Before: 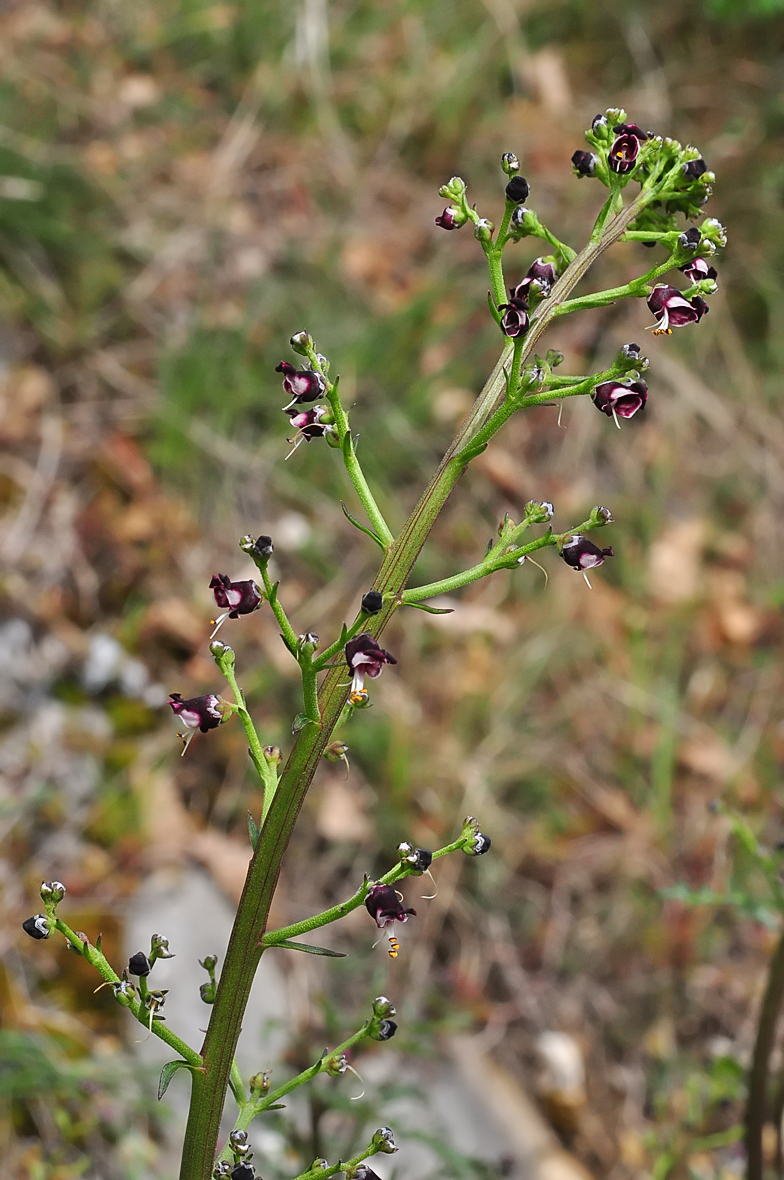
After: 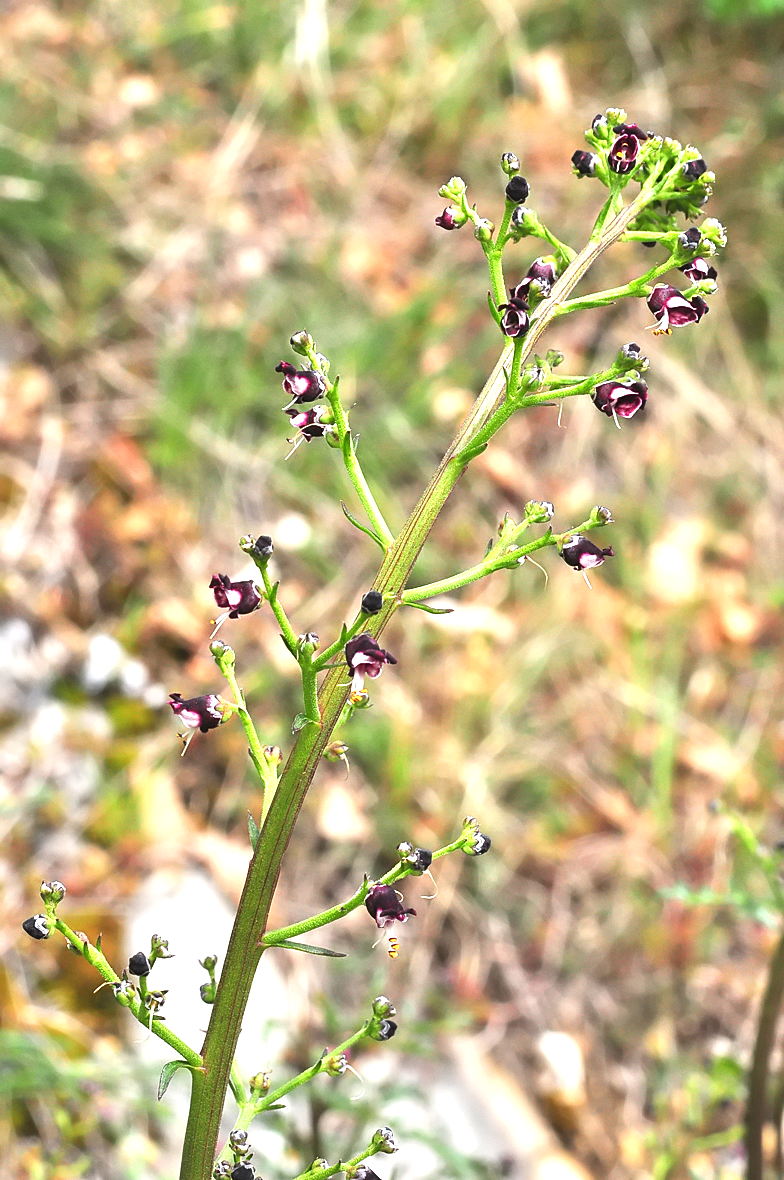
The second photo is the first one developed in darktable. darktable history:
exposure: black level correction 0, exposure 1.453 EV, compensate highlight preservation false
